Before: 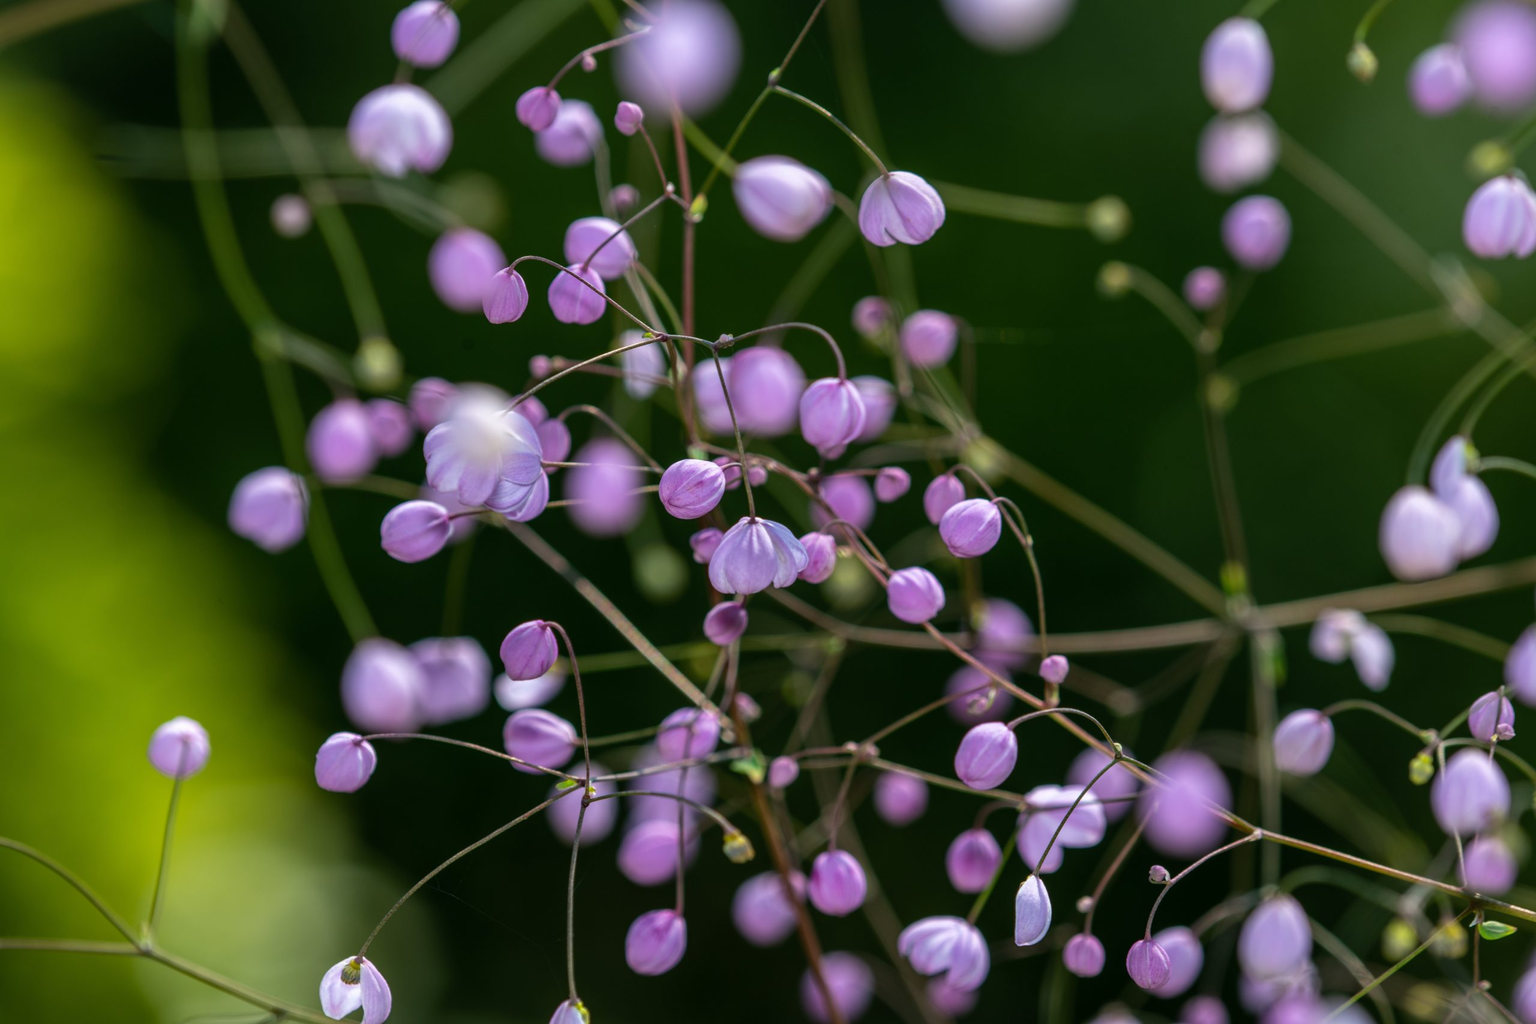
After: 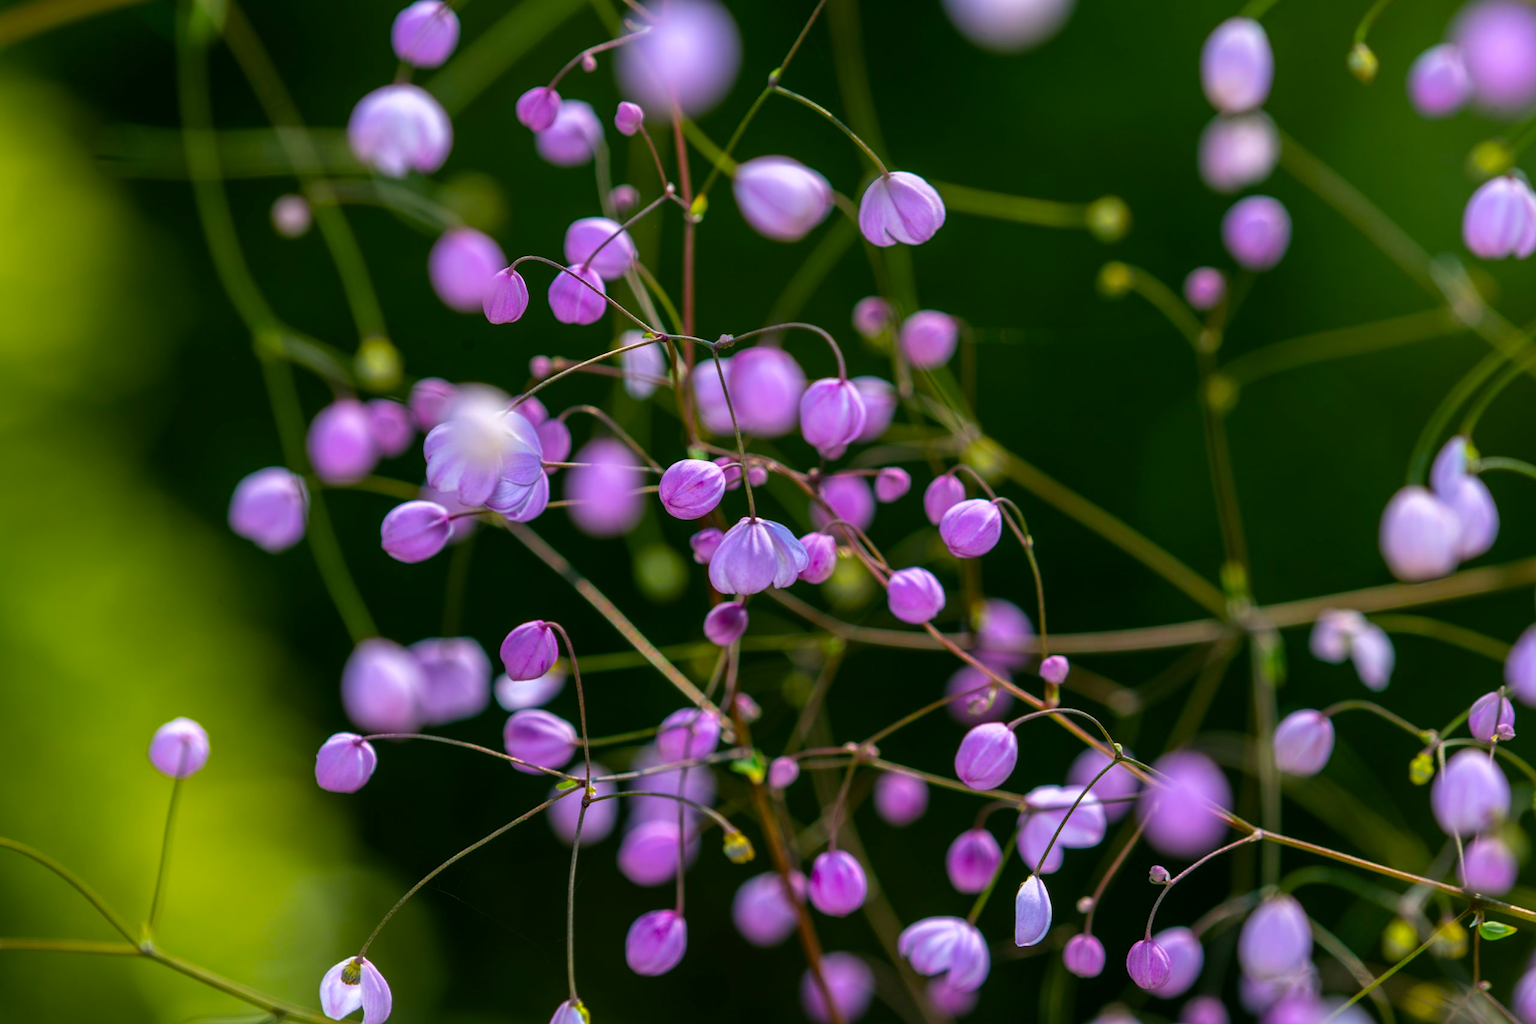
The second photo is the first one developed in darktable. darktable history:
color balance rgb: highlights gain › chroma 0.264%, highlights gain › hue 330.77°, linear chroma grading › global chroma 10.161%, perceptual saturation grading › global saturation 30.973%, global vibrance 23.469%
